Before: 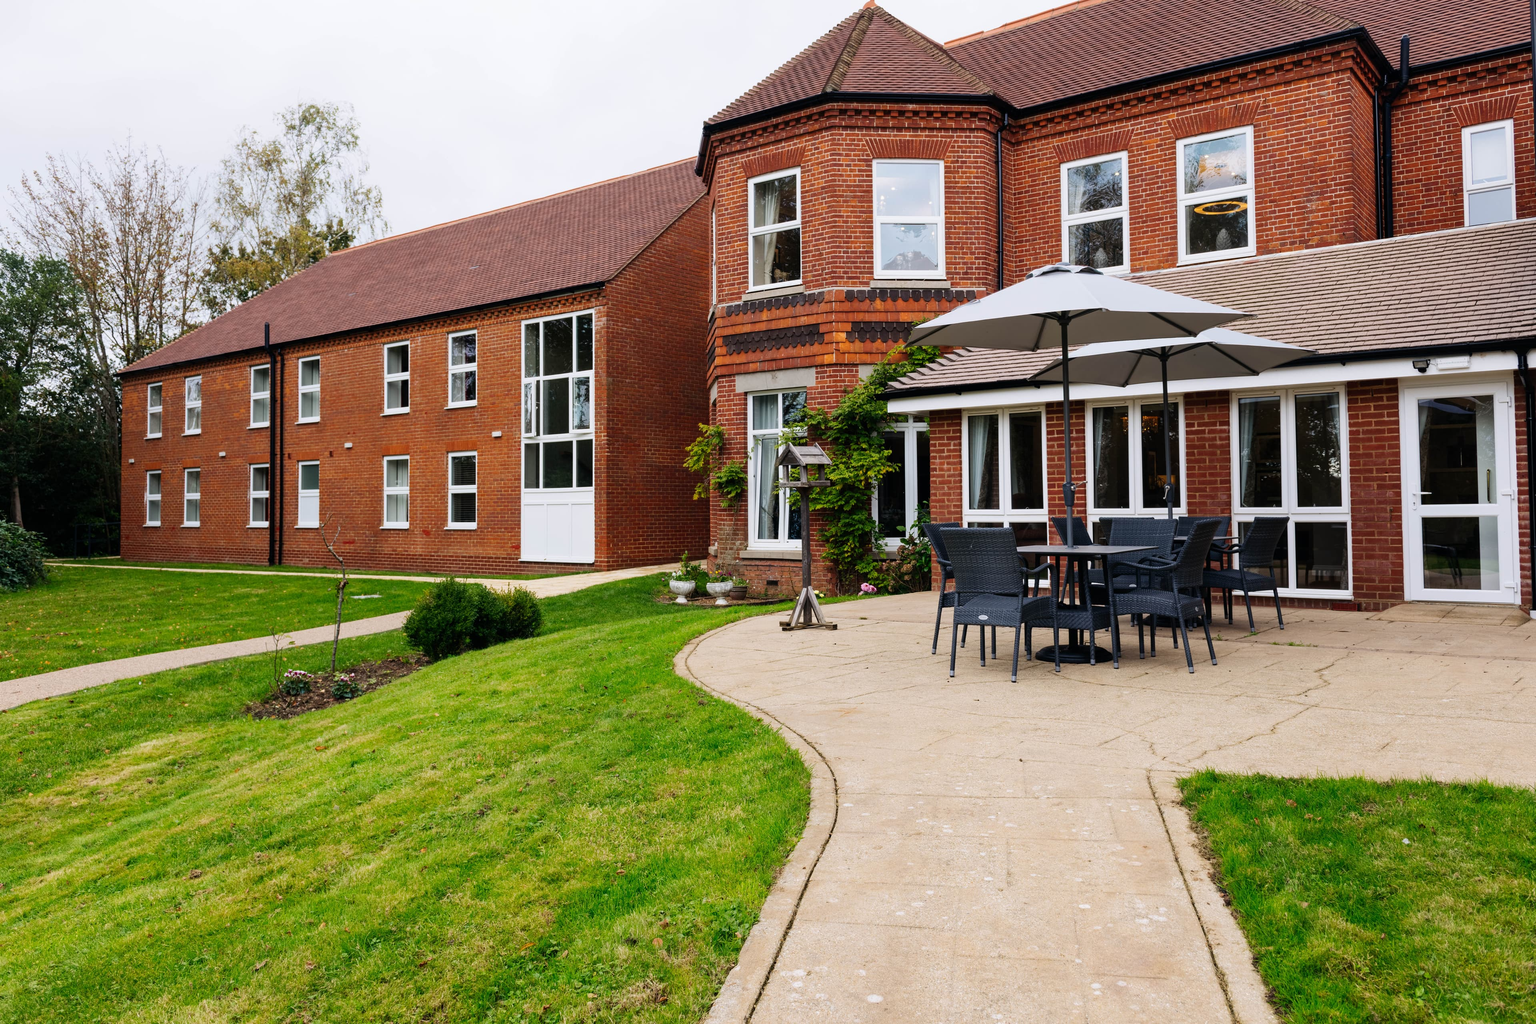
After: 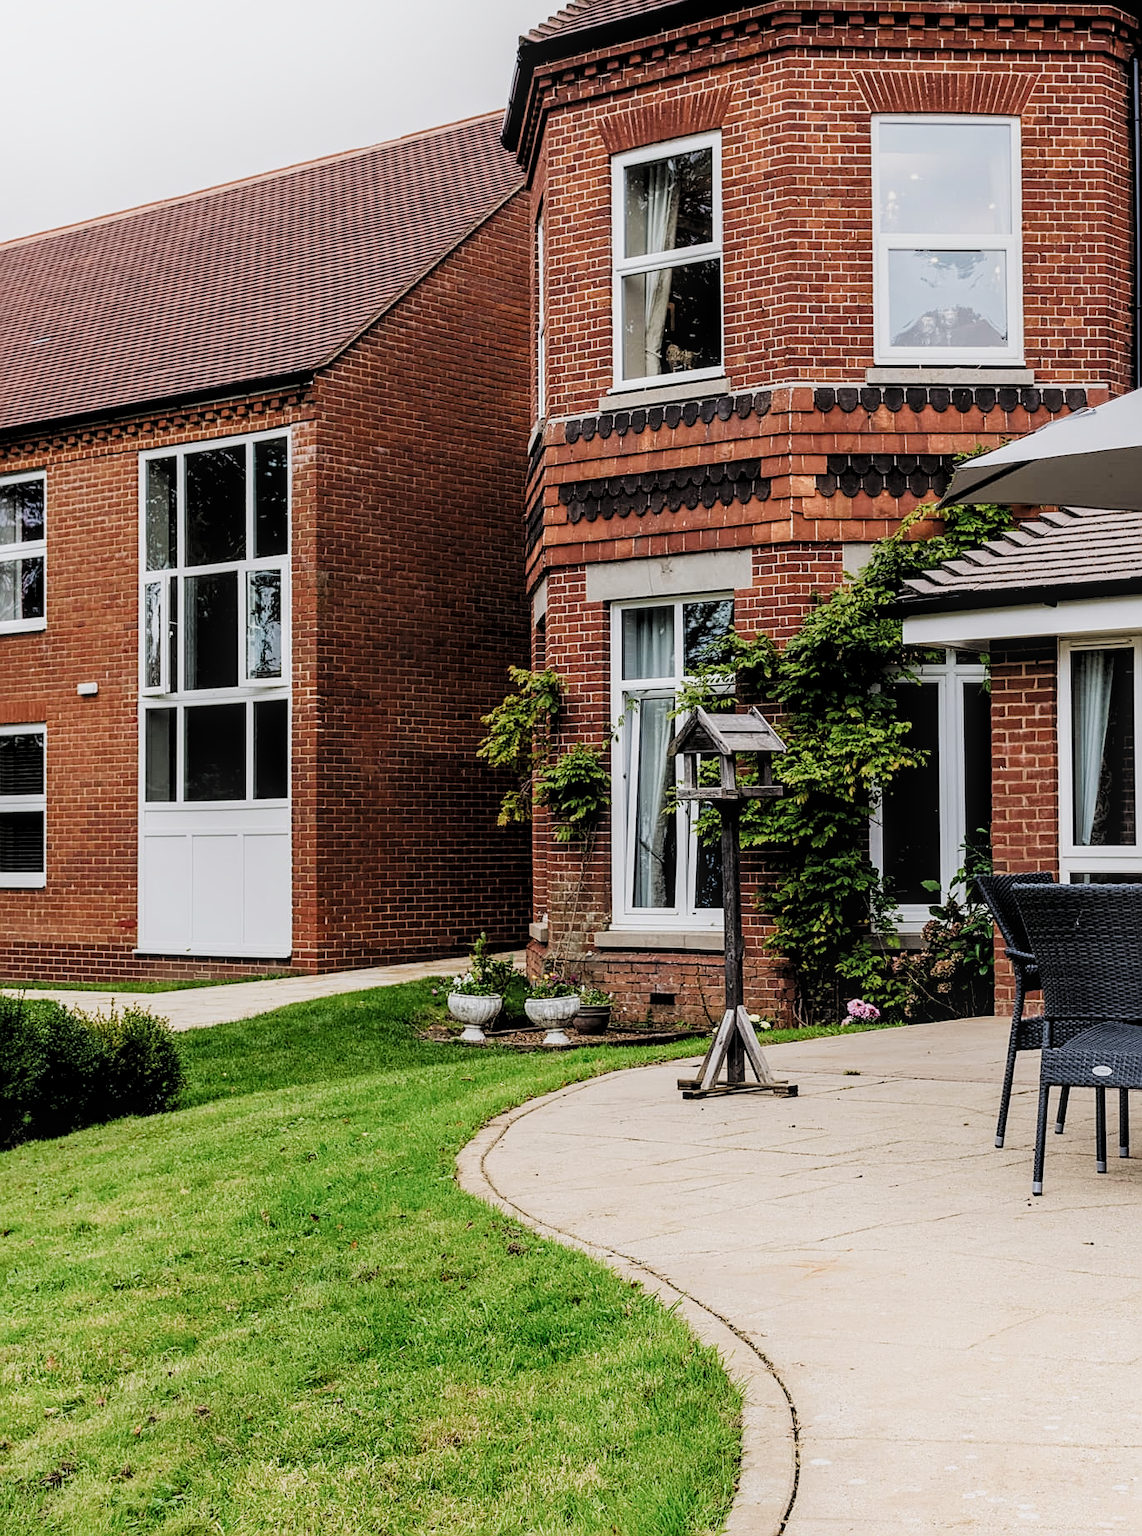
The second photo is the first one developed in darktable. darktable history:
levels: levels [0.116, 0.574, 1]
shadows and highlights: shadows -25.79, highlights 50.62, soften with gaussian
crop and rotate: left 29.63%, top 10.16%, right 34.698%, bottom 17.901%
filmic rgb: black relative exposure -7.65 EV, white relative exposure 4.56 EV, hardness 3.61, color science v4 (2020)
exposure: black level correction 0, exposure 0.701 EV, compensate highlight preservation false
sharpen: on, module defaults
local contrast: on, module defaults
